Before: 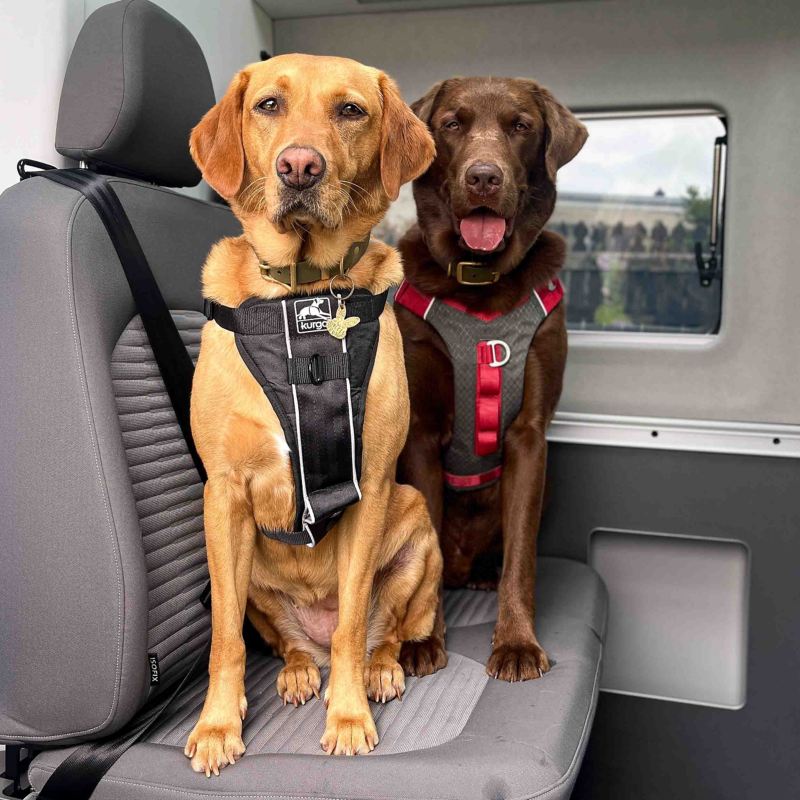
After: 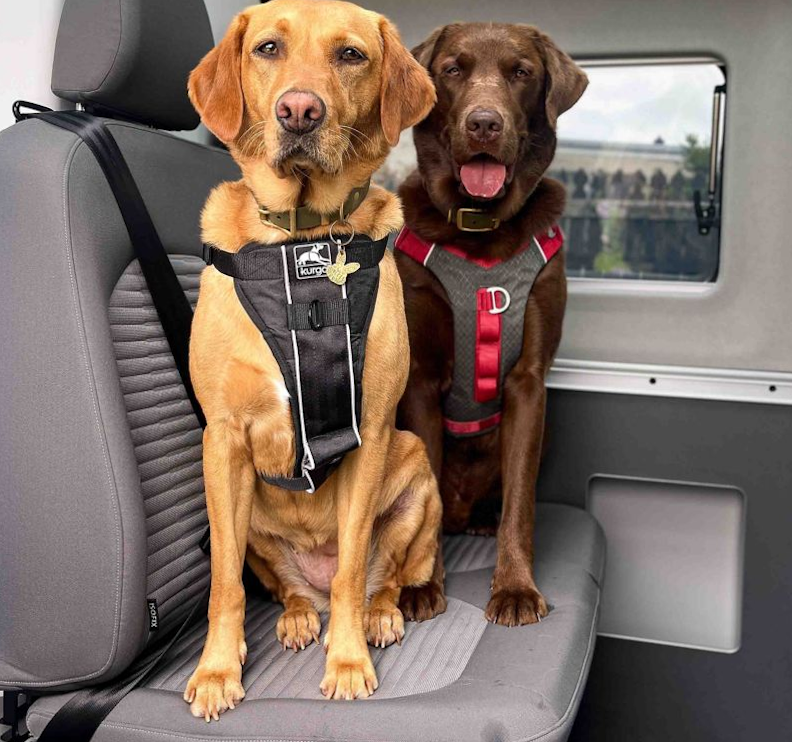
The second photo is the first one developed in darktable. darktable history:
crop and rotate: top 6.25%
rotate and perspective: rotation 0.174°, lens shift (vertical) 0.013, lens shift (horizontal) 0.019, shear 0.001, automatic cropping original format, crop left 0.007, crop right 0.991, crop top 0.016, crop bottom 0.997
